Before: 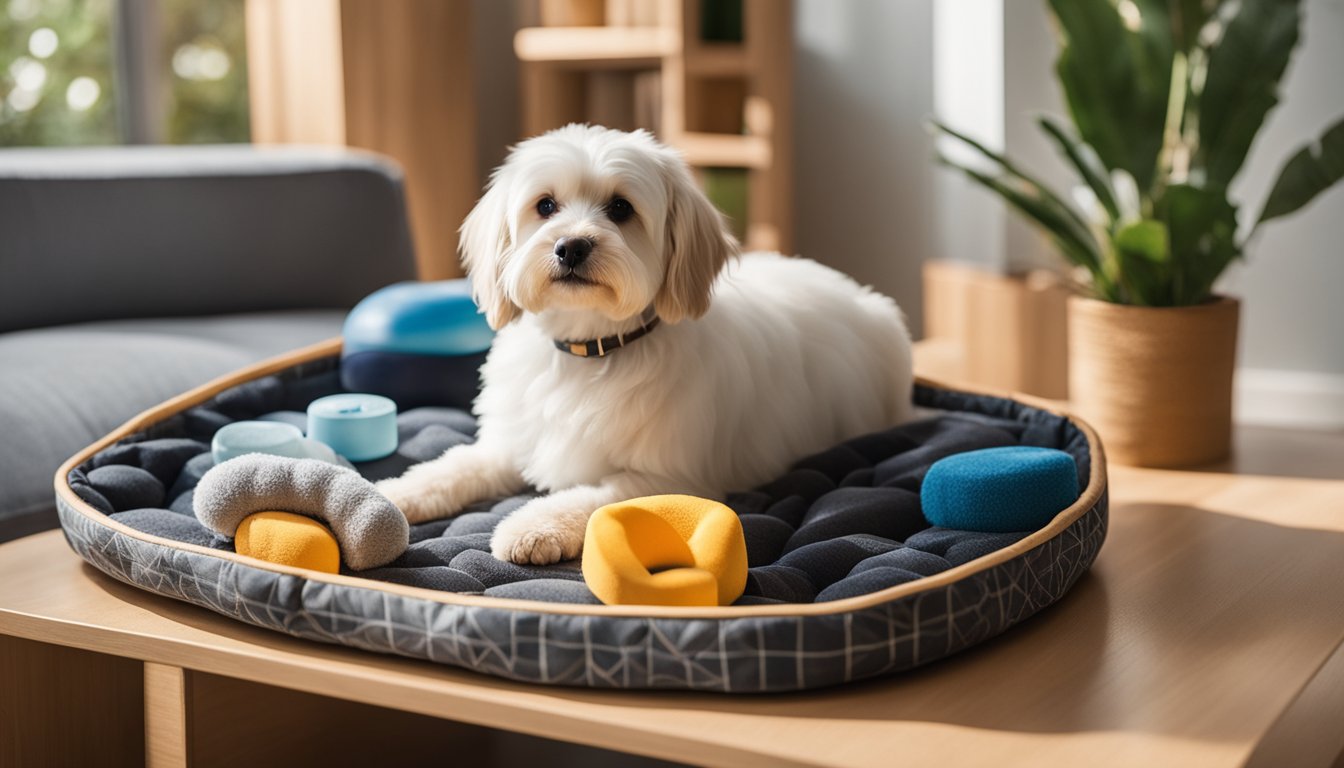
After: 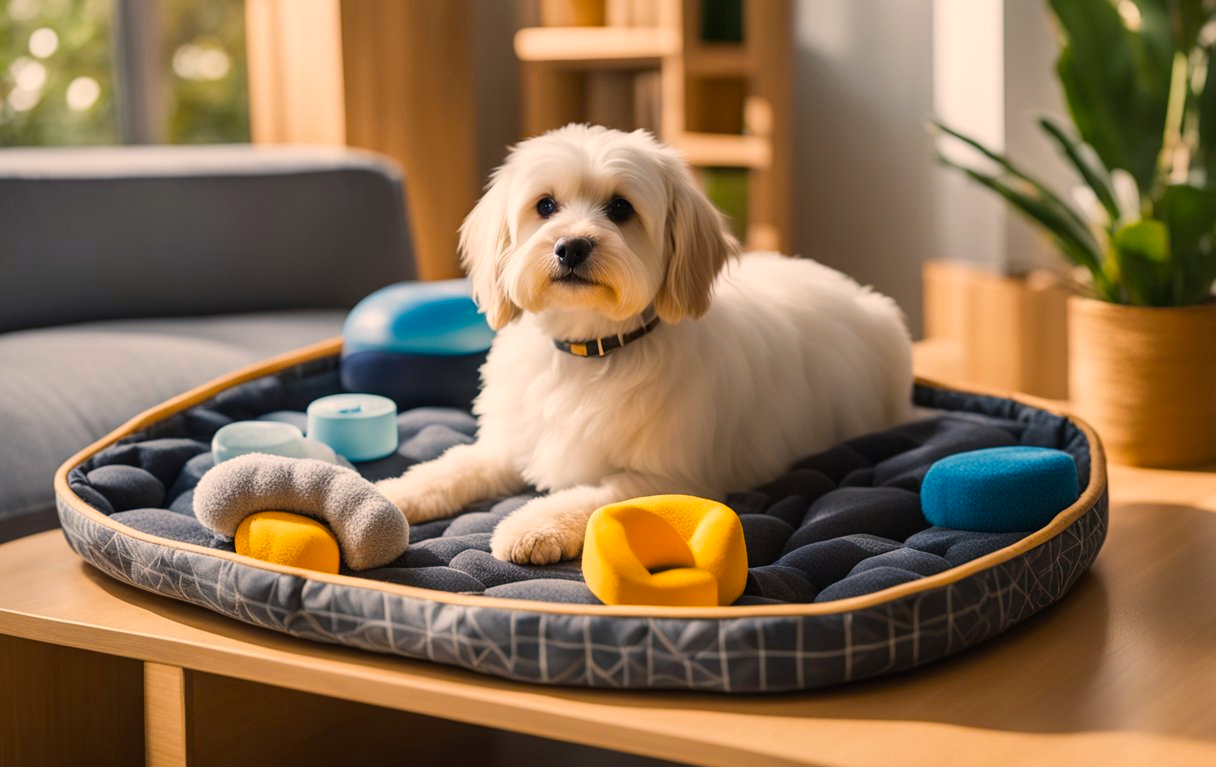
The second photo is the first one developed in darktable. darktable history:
crop: right 9.494%, bottom 0.032%
color balance rgb: highlights gain › chroma 3.801%, highlights gain › hue 57.7°, perceptual saturation grading › global saturation 30.774%
